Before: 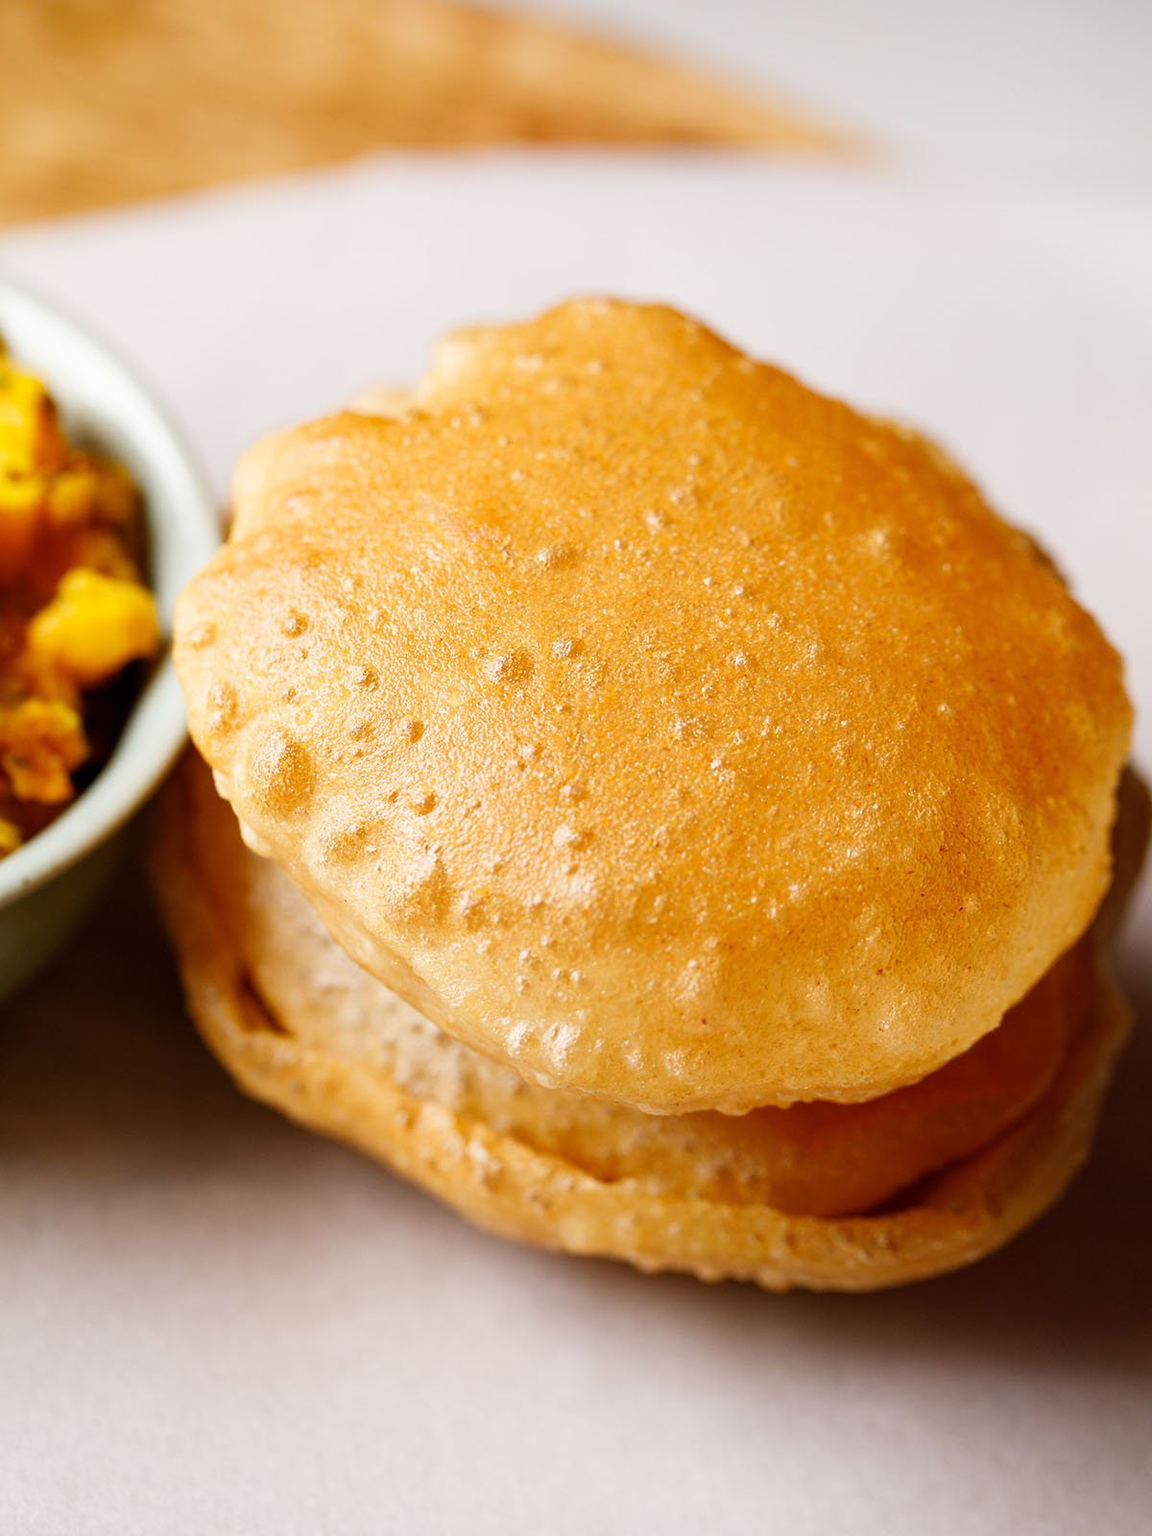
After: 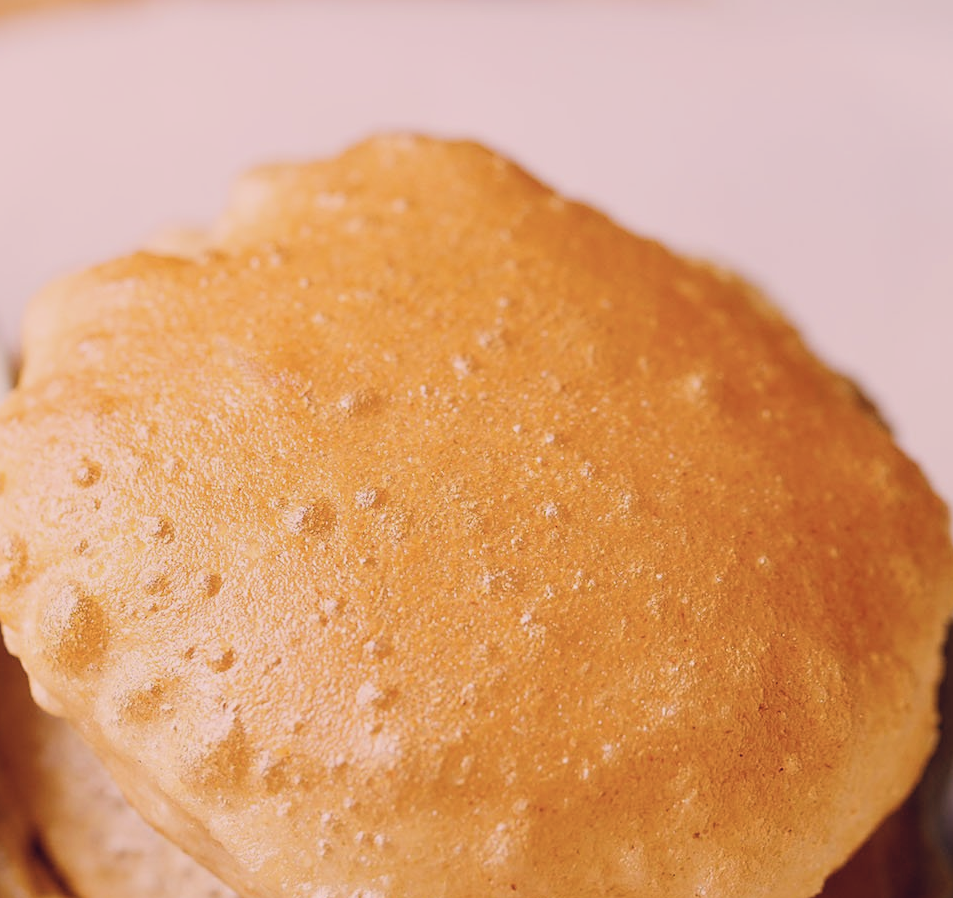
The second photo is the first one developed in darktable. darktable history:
crop: left 18.334%, top 11.108%, right 2.185%, bottom 32.717%
color correction: highlights a* 13.88, highlights b* 5.81, shadows a* -5.62, shadows b* -15.23, saturation 0.865
sharpen: amount 0.21
filmic rgb: black relative exposure -7.96 EV, white relative exposure 3.91 EV, threshold 5.95 EV, hardness 4.26, enable highlight reconstruction true
